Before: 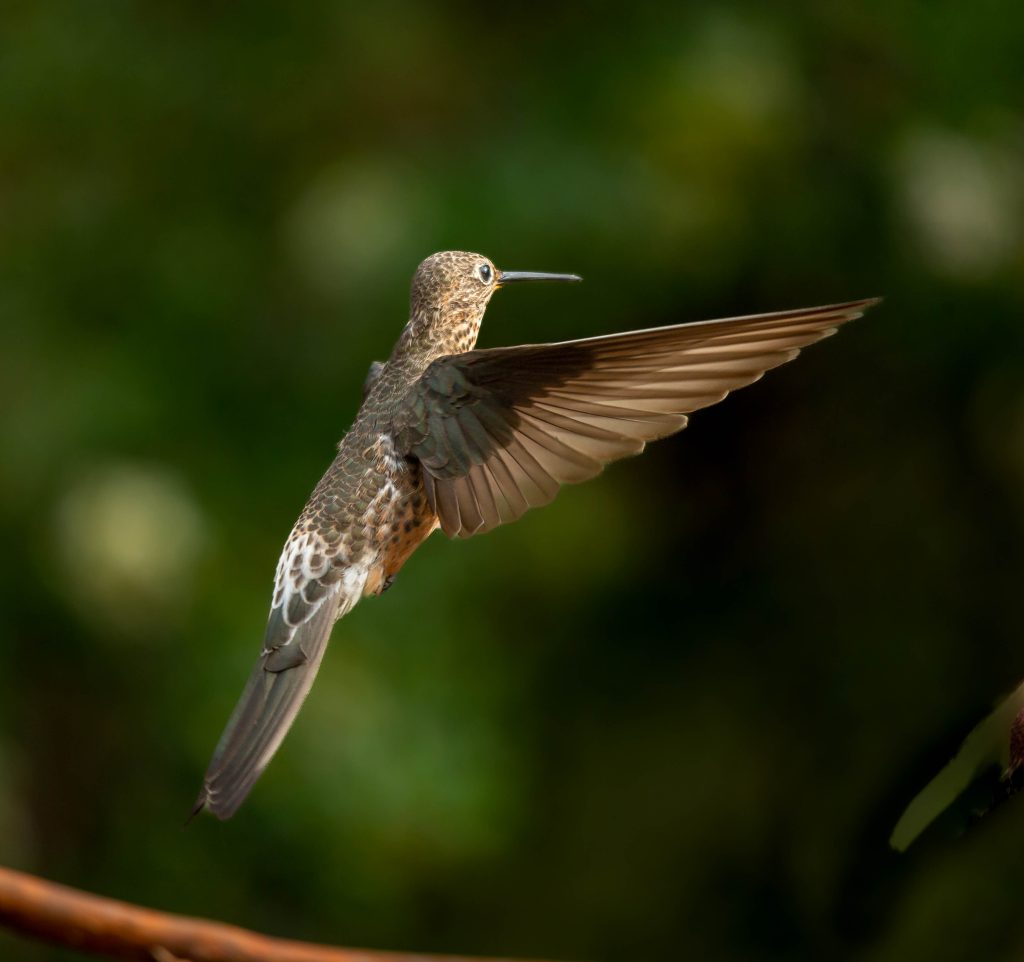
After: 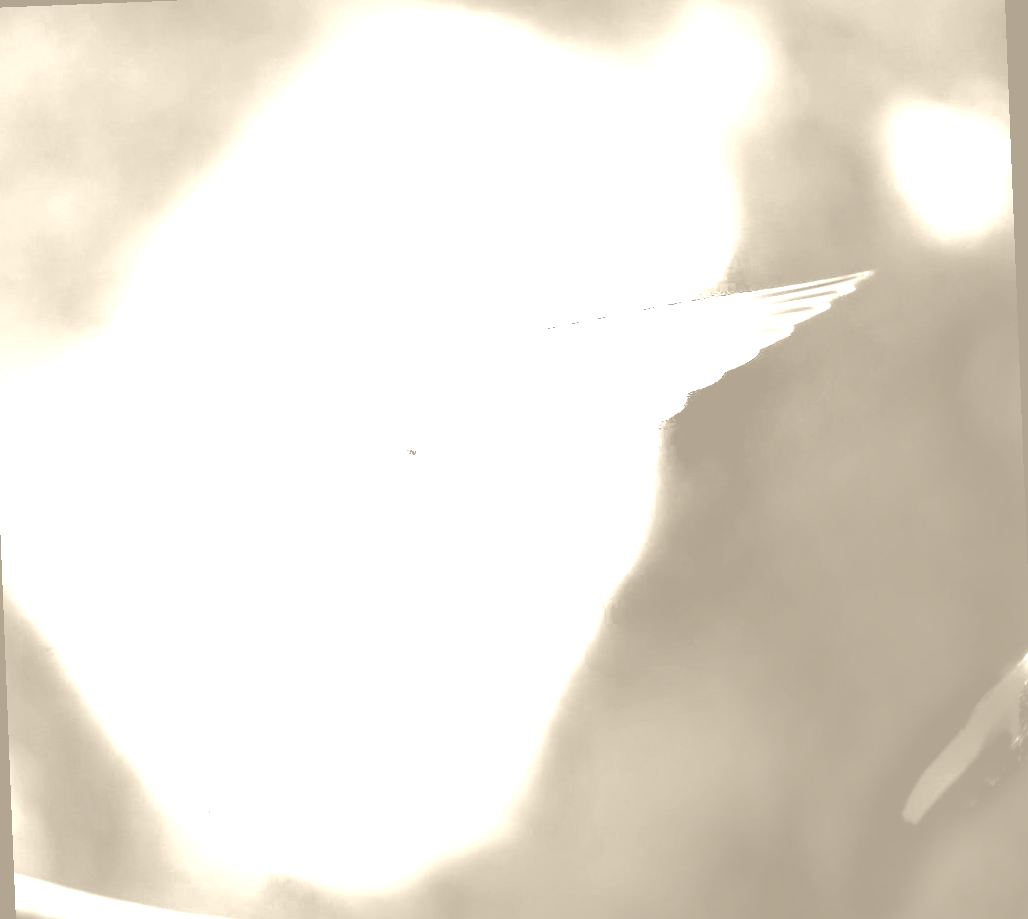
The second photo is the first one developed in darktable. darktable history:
crop: left 1.964%, top 3.251%, right 1.122%, bottom 4.933%
colorize: hue 36°, saturation 71%, lightness 80.79%
exposure: black level correction 0.001, exposure 1.735 EV, compensate highlight preservation false
shadows and highlights: shadows -54.3, highlights 86.09, soften with gaussian
rotate and perspective: rotation -2.29°, automatic cropping off
color balance rgb: linear chroma grading › global chroma 20%, perceptual saturation grading › global saturation 65%, perceptual saturation grading › highlights 60%, perceptual saturation grading › mid-tones 50%, perceptual saturation grading › shadows 50%, perceptual brilliance grading › global brilliance 30%, perceptual brilliance grading › highlights 50%, perceptual brilliance grading › mid-tones 50%, perceptual brilliance grading › shadows -22%, global vibrance 20%
